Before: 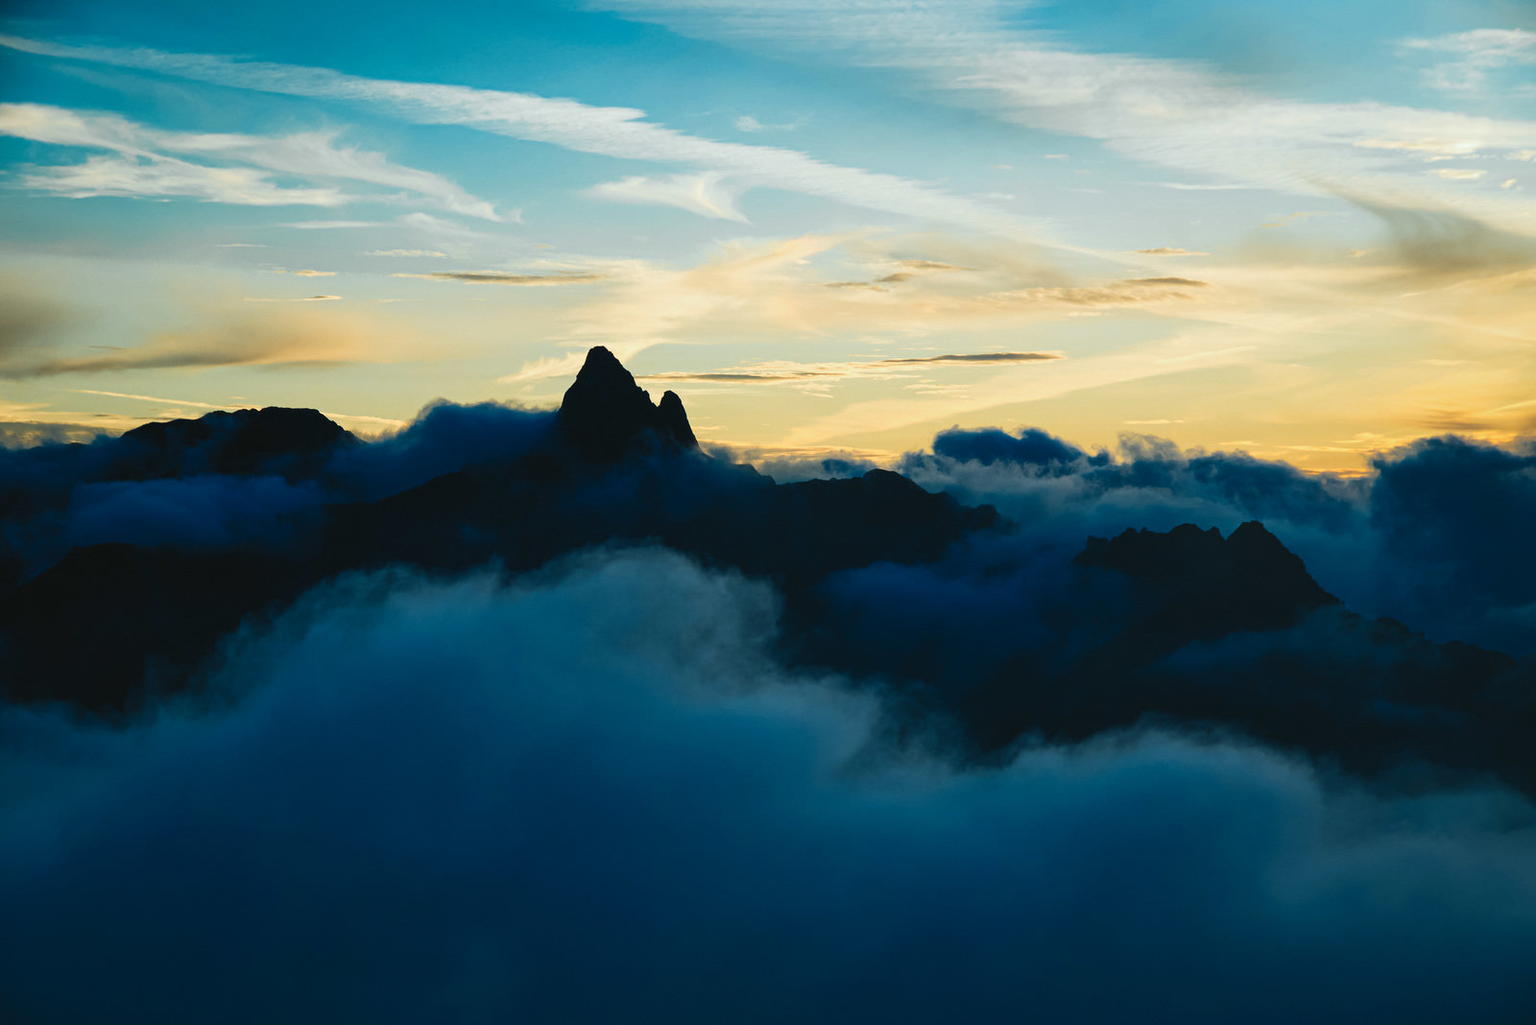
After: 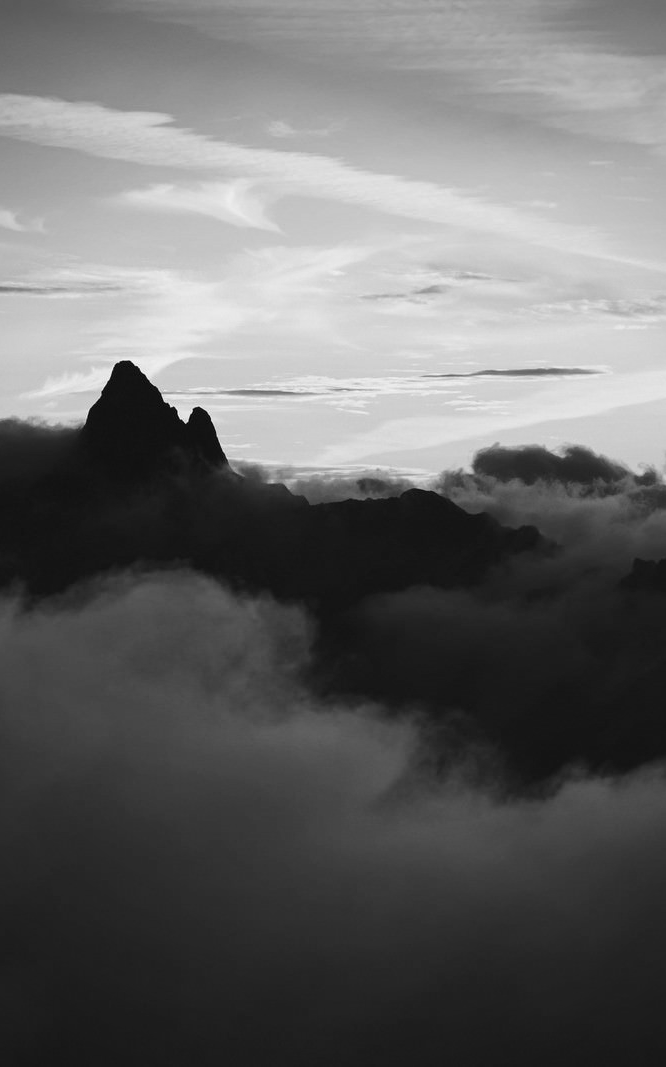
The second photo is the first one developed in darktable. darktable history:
vignetting: fall-off start 67.15%, brightness -0.442, saturation -0.691, width/height ratio 1.011, unbound false
crop: left 31.229%, right 27.105%
monochrome: on, module defaults
